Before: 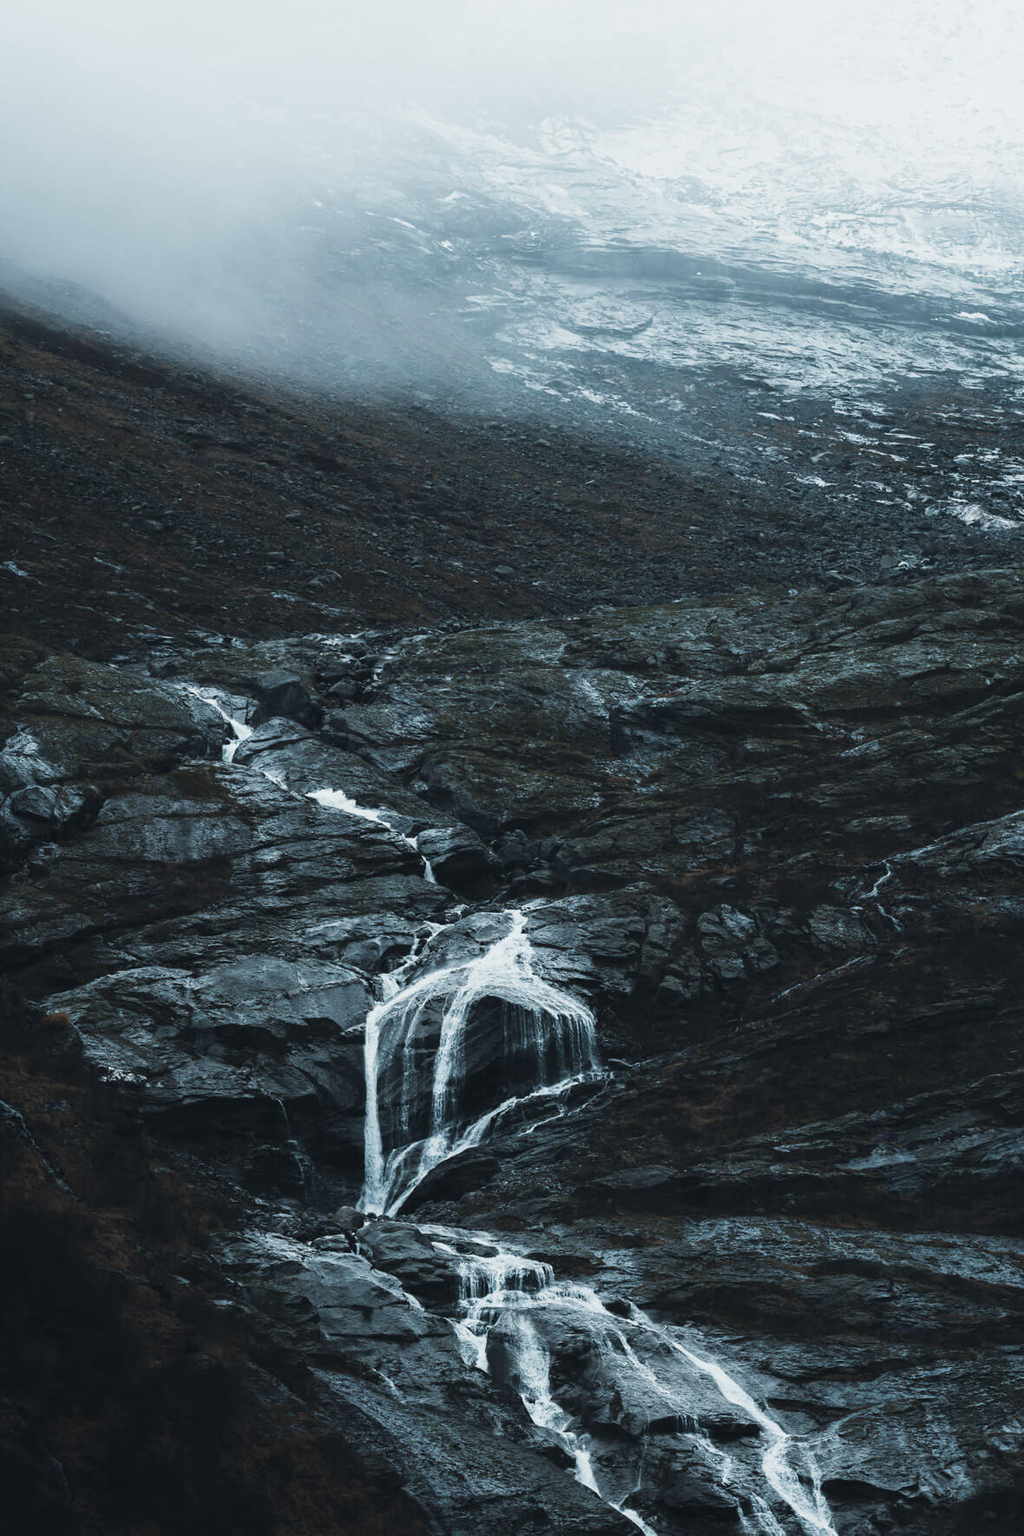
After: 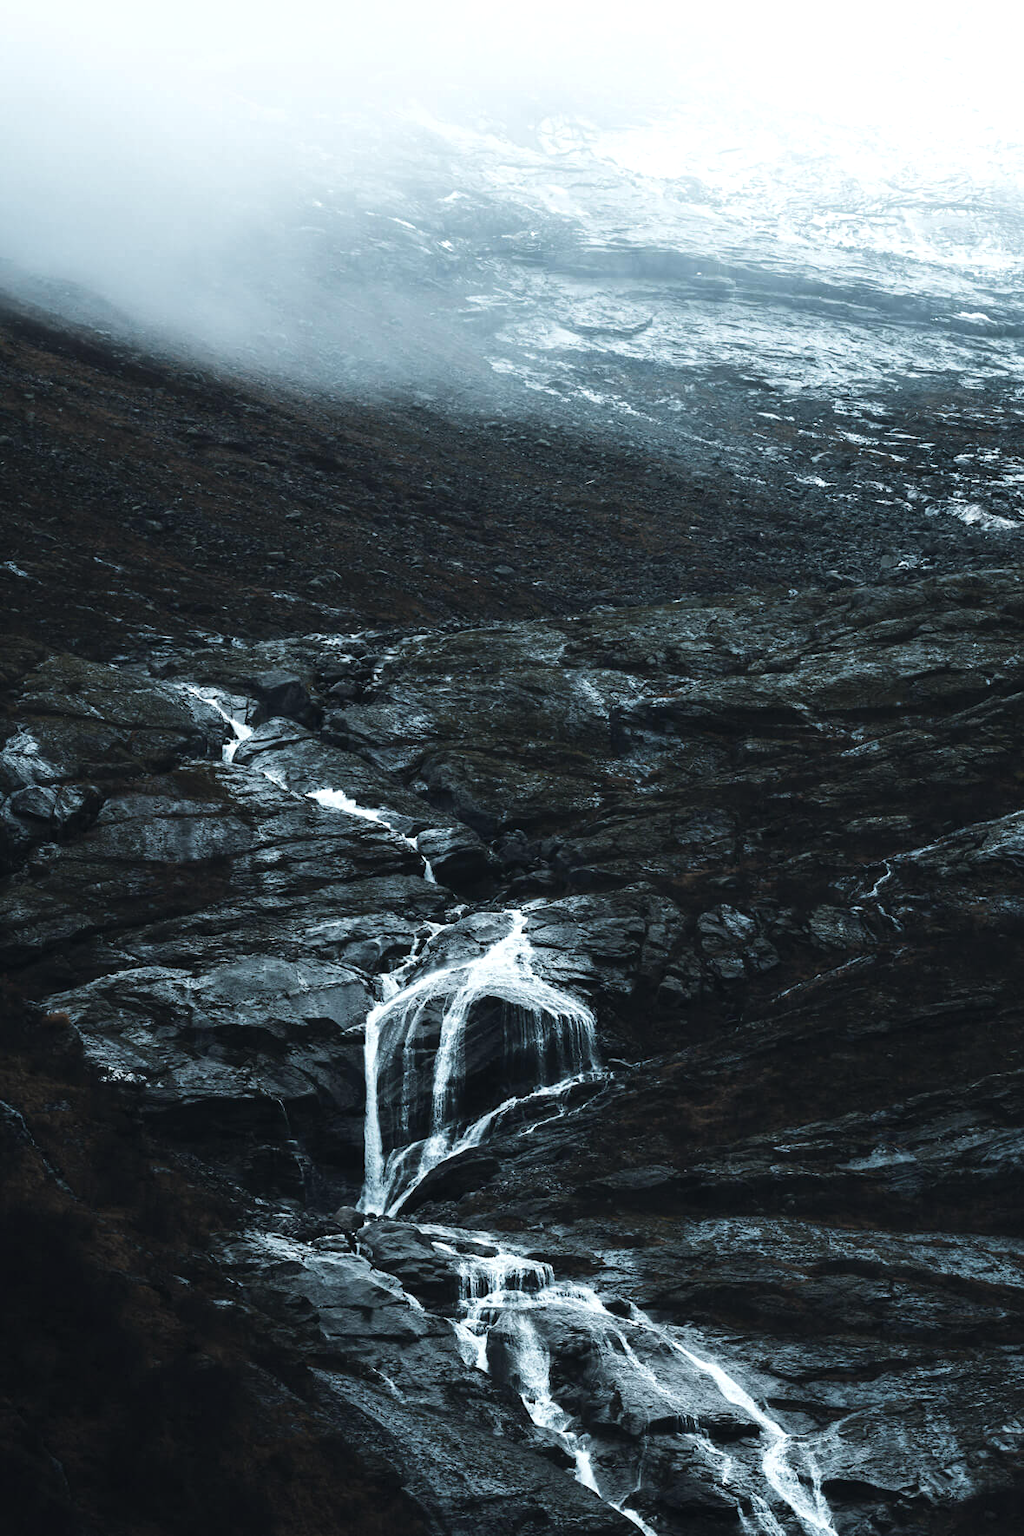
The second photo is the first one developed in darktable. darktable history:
rotate and perspective: automatic cropping original format, crop left 0, crop top 0
tone equalizer: -8 EV -0.417 EV, -7 EV -0.389 EV, -6 EV -0.333 EV, -5 EV -0.222 EV, -3 EV 0.222 EV, -2 EV 0.333 EV, -1 EV 0.389 EV, +0 EV 0.417 EV, edges refinement/feathering 500, mask exposure compensation -1.57 EV, preserve details no
